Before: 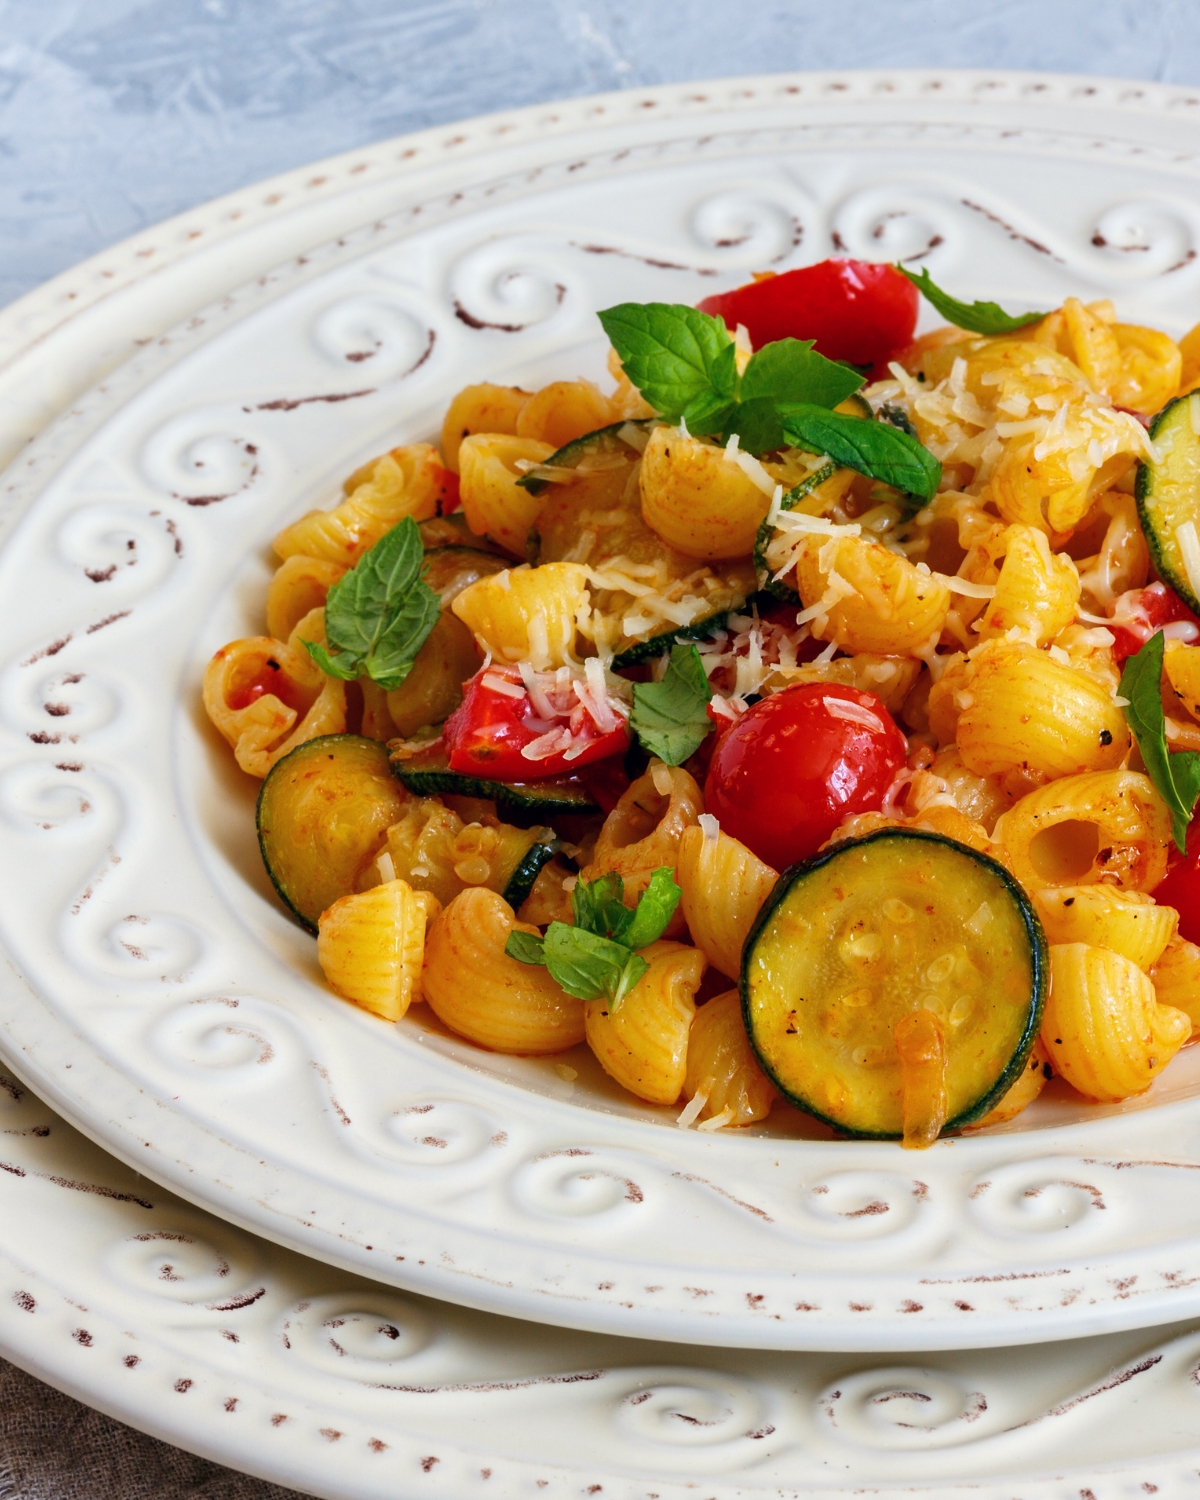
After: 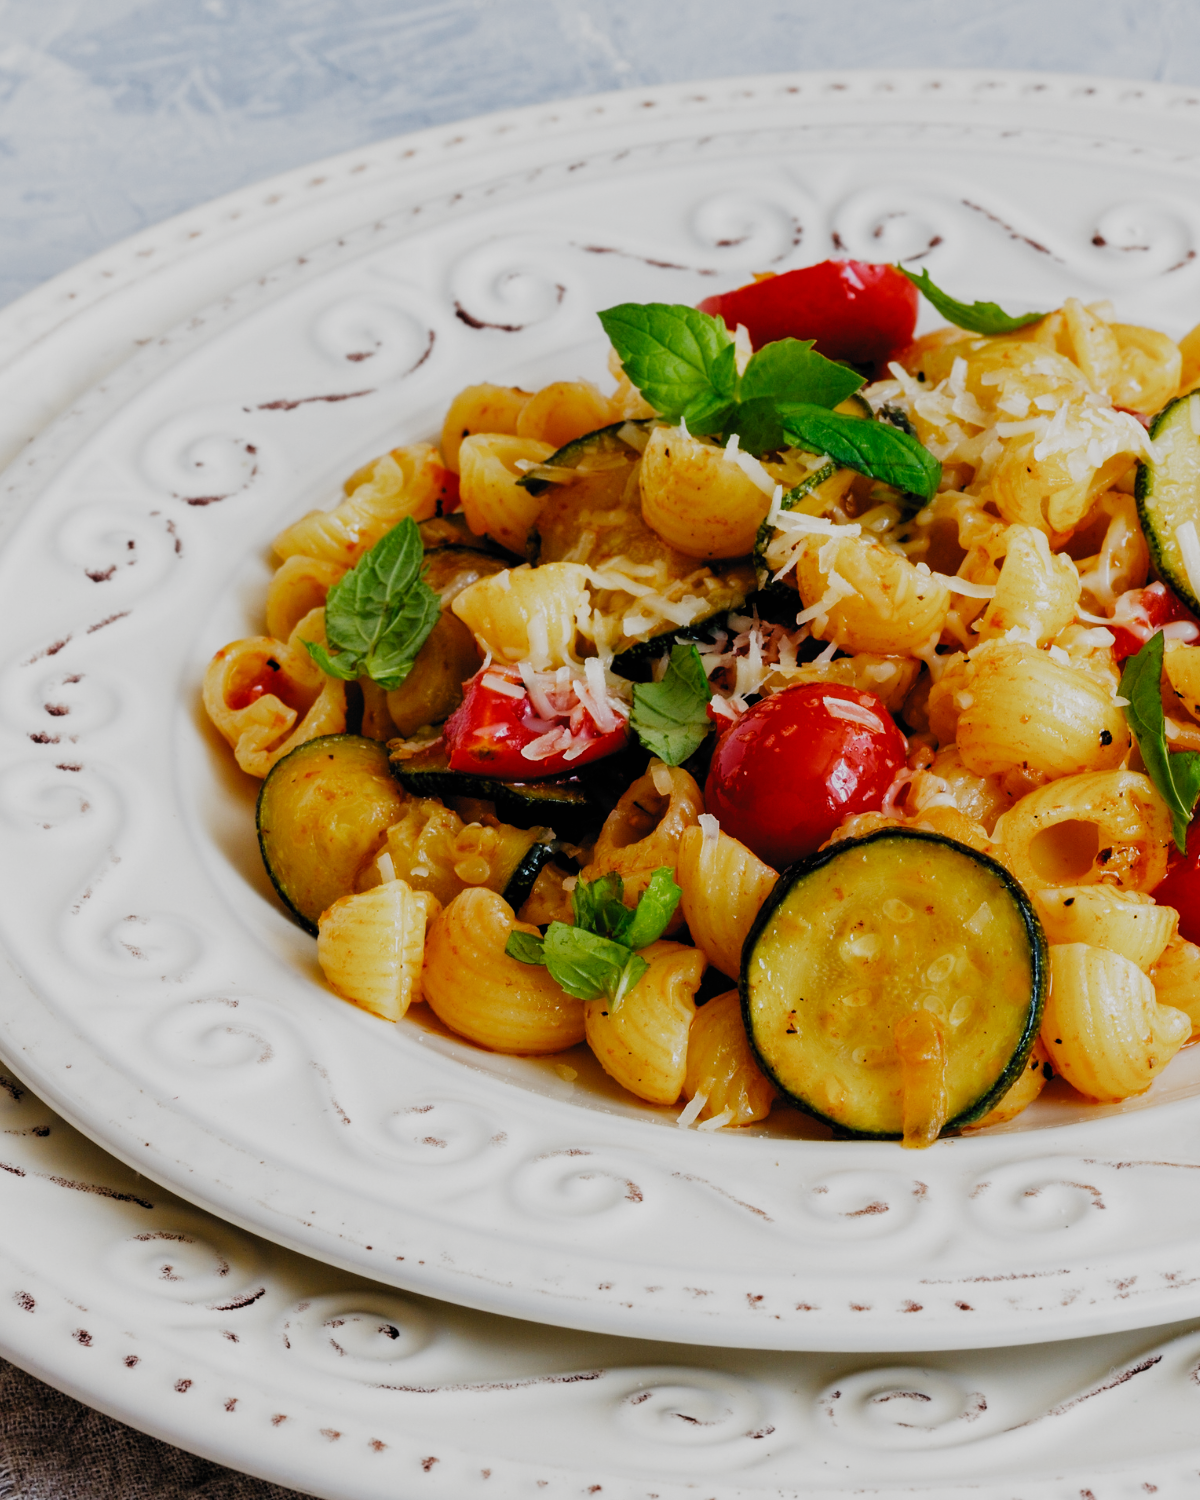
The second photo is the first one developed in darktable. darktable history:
filmic rgb: black relative exposure -7.65 EV, white relative exposure 3.97 EV, hardness 4.02, contrast 1.096, highlights saturation mix -29.66%, add noise in highlights 0.001, preserve chrominance no, color science v3 (2019), use custom middle-gray values true, contrast in highlights soft
